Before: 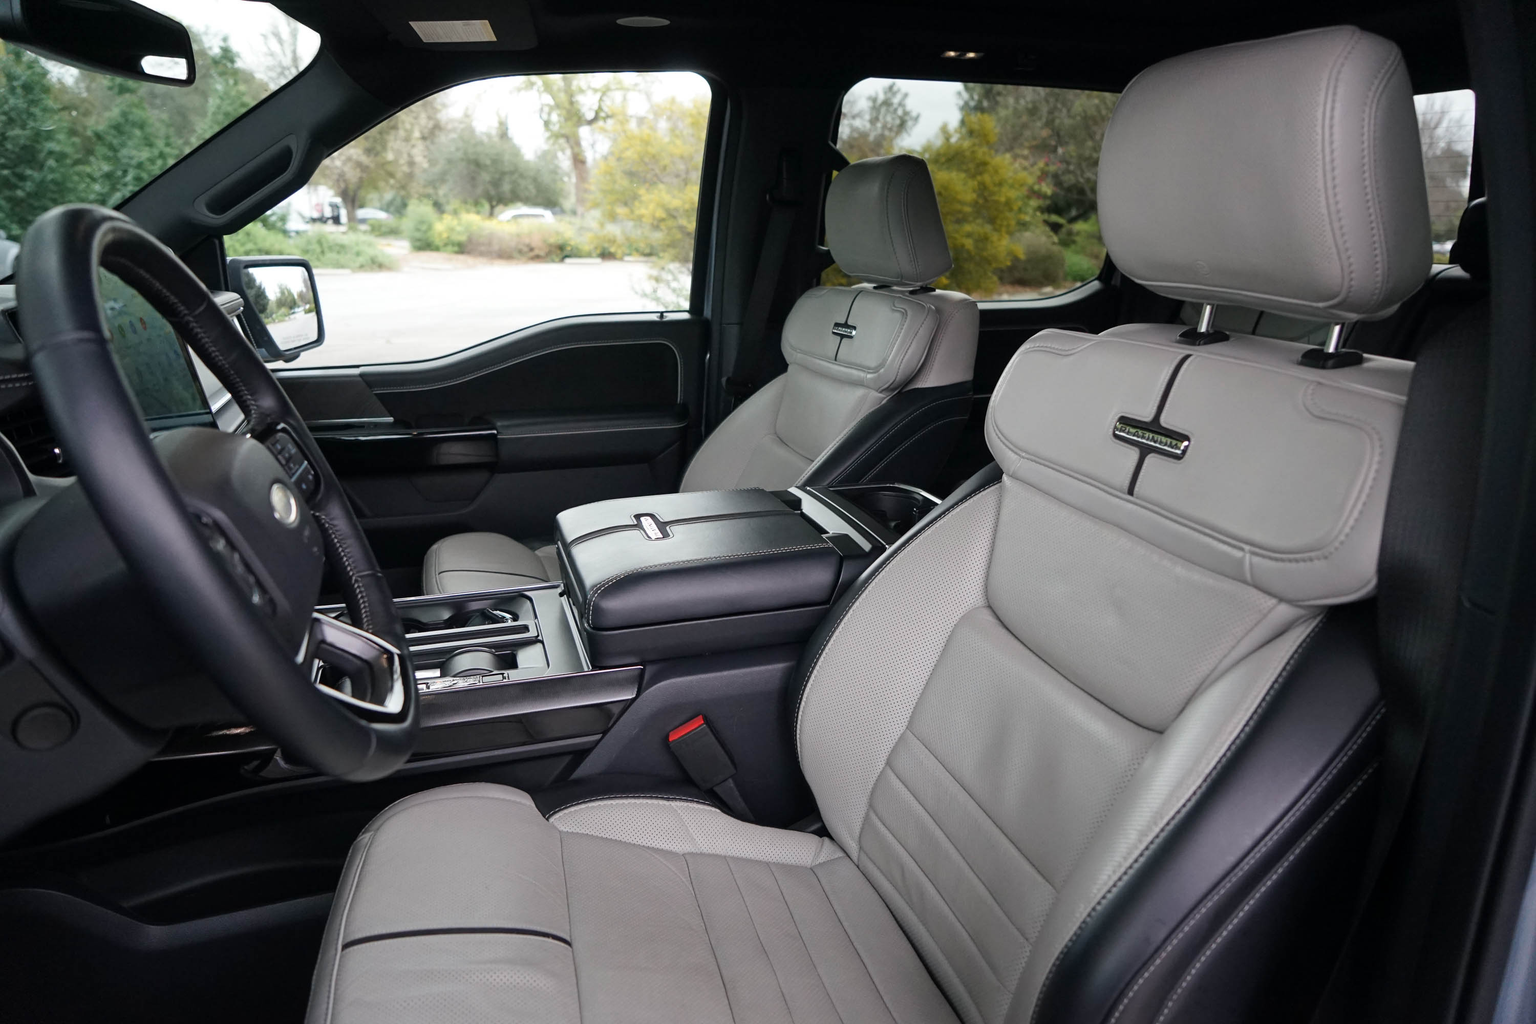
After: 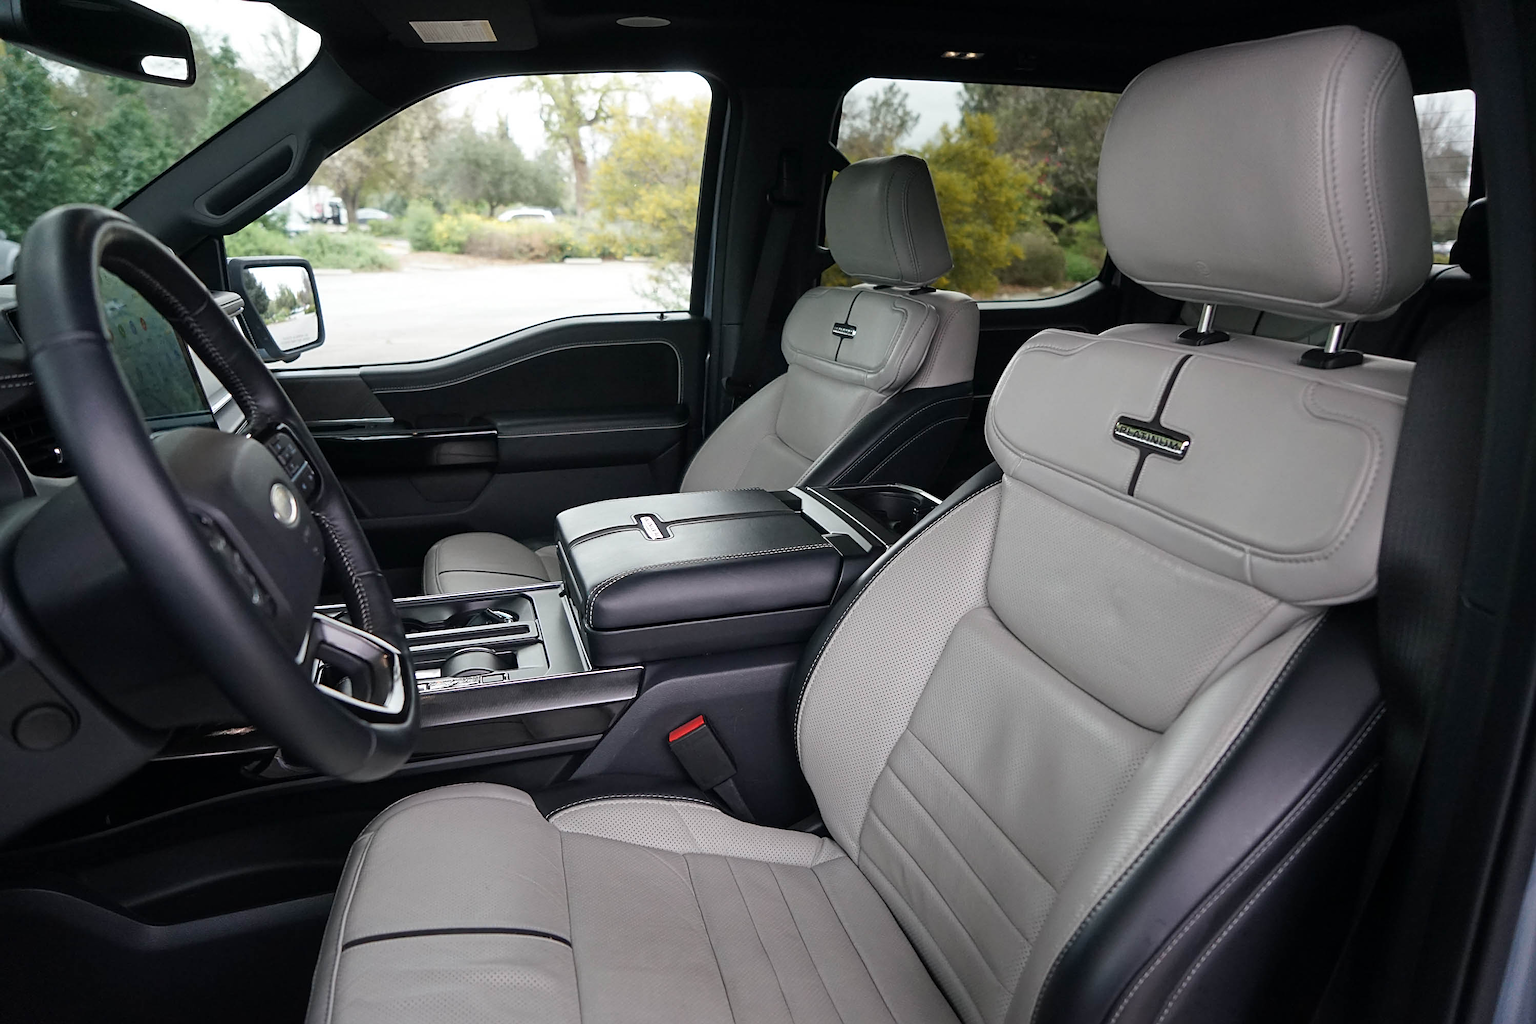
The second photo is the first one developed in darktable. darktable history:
base curve: exposure shift 0, preserve colors none
sharpen: on, module defaults
